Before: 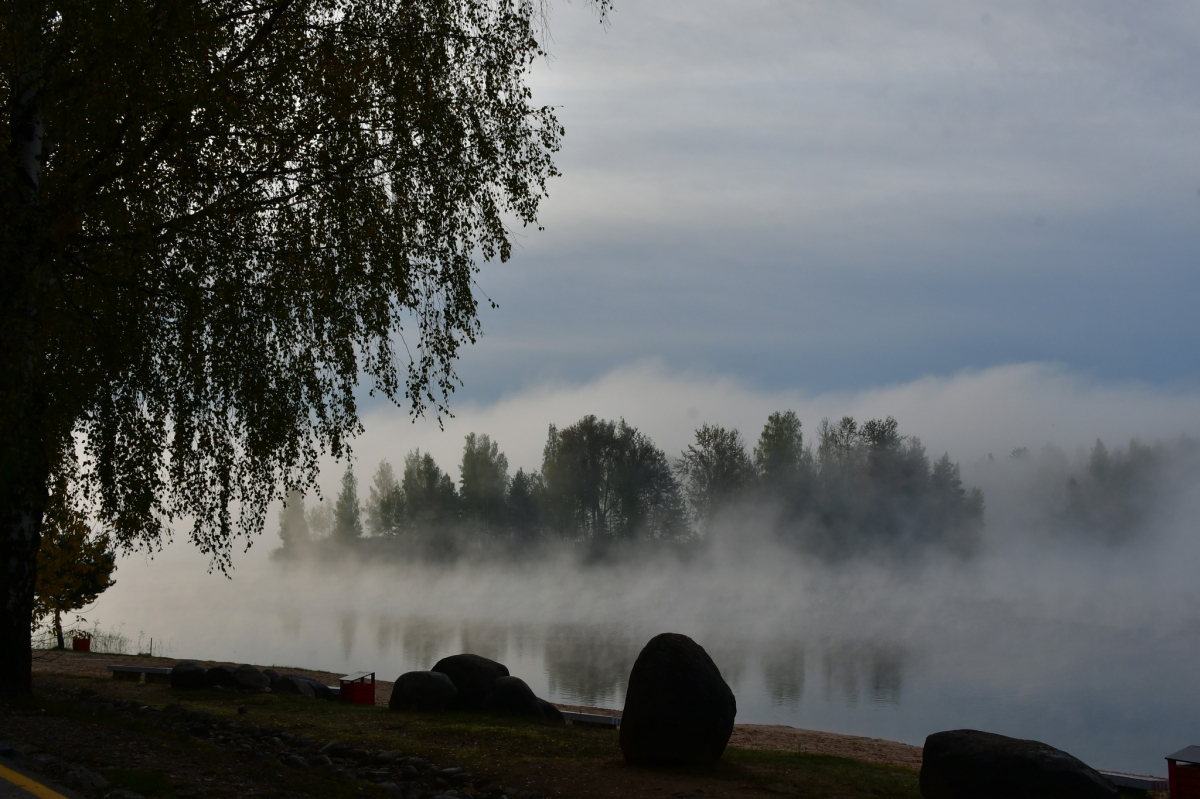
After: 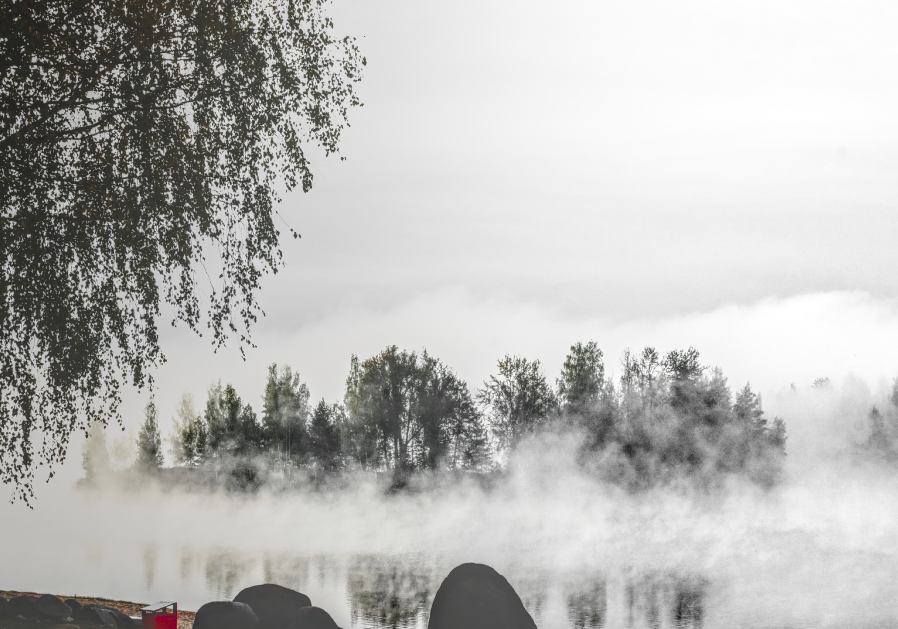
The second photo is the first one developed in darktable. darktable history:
crop: left 16.568%, top 8.773%, right 8.593%, bottom 12.475%
contrast brightness saturation: contrast 0.401, brightness 0.05, saturation 0.264
base curve: curves: ch0 [(0, 0) (0.028, 0.03) (0.121, 0.232) (0.46, 0.748) (0.859, 0.968) (1, 1)], preserve colors none
exposure: black level correction 0, exposure 1.2 EV, compensate exposure bias true, compensate highlight preservation false
color zones: curves: ch1 [(0, 0.831) (0.08, 0.771) (0.157, 0.268) (0.241, 0.207) (0.562, -0.005) (0.714, -0.013) (0.876, 0.01) (1, 0.831)]
local contrast: highlights 5%, shadows 6%, detail 200%, midtone range 0.251
haze removal: strength 0.303, distance 0.243, adaptive false
